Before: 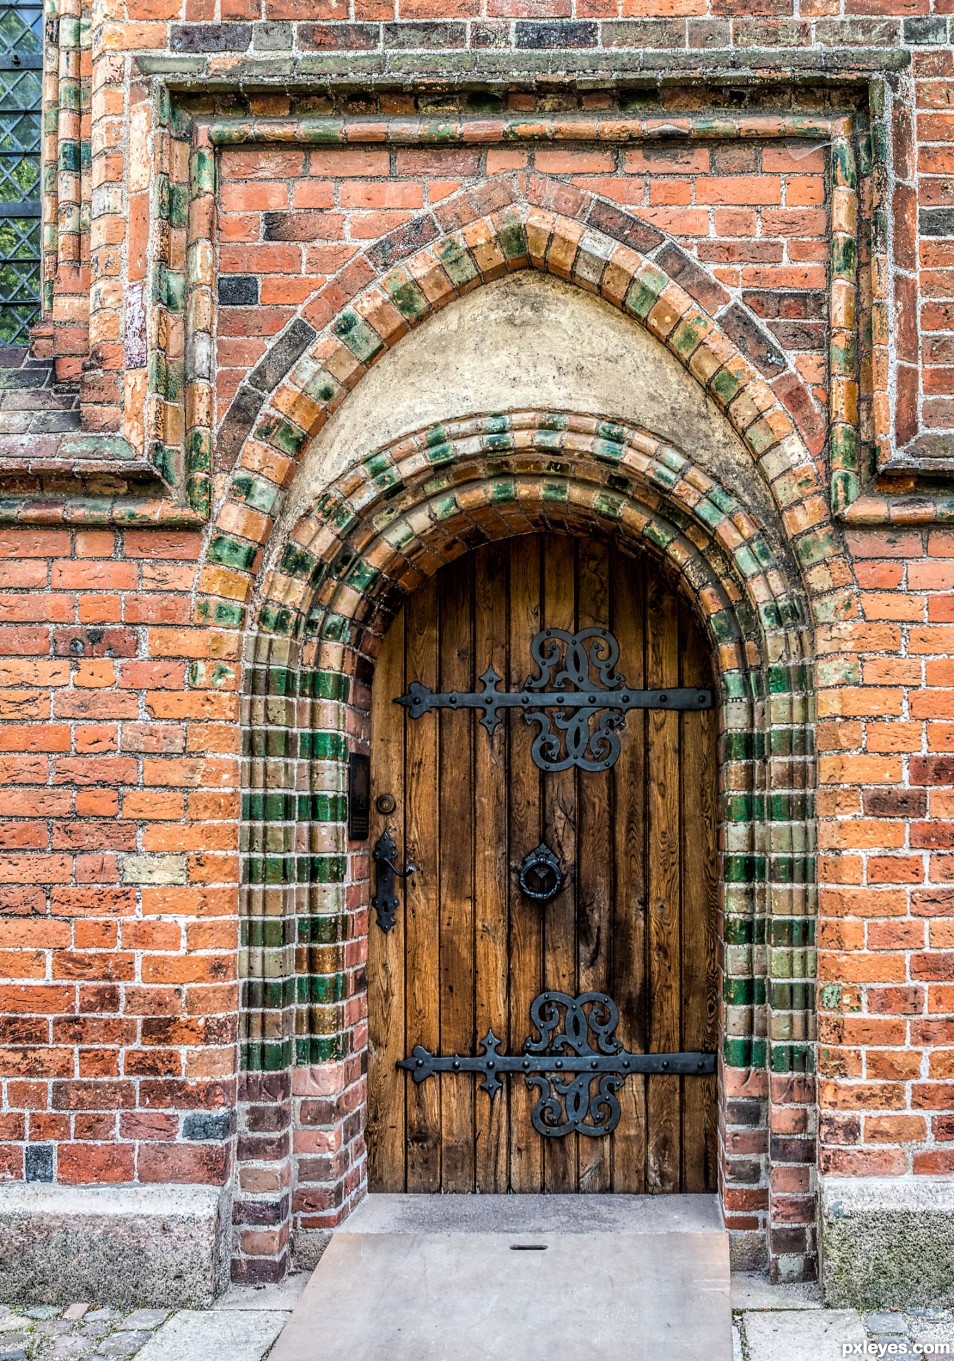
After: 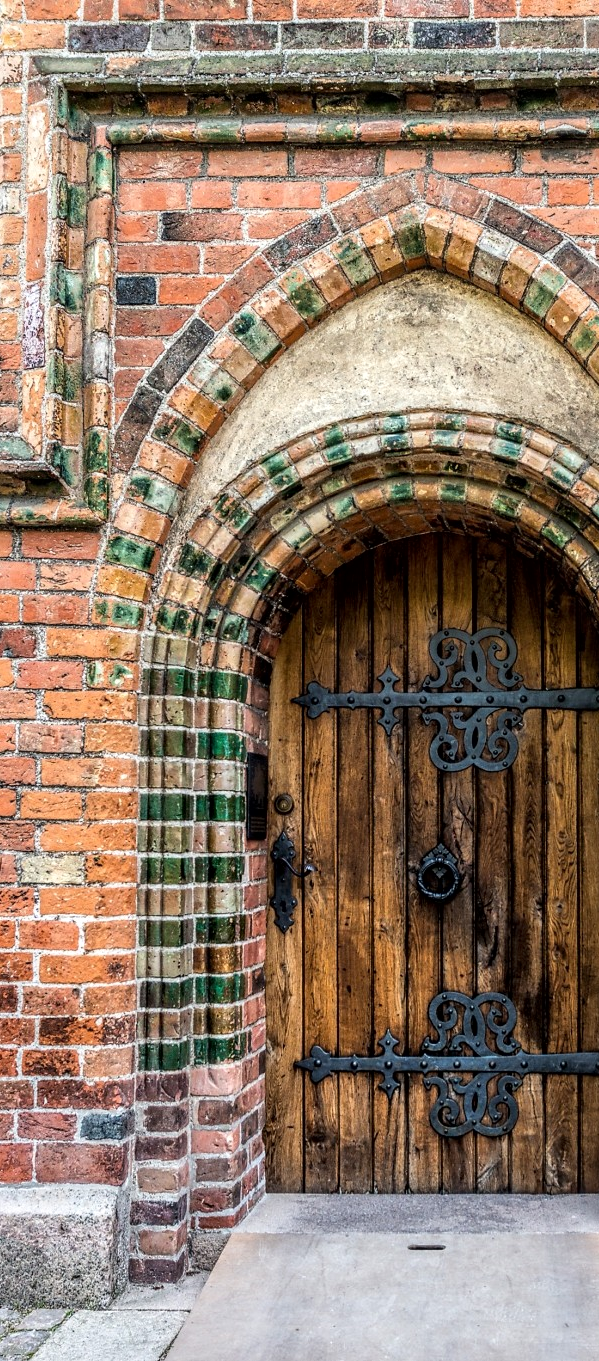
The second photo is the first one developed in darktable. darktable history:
crop: left 10.708%, right 26.449%
local contrast: mode bilateral grid, contrast 21, coarseness 49, detail 120%, midtone range 0.2
